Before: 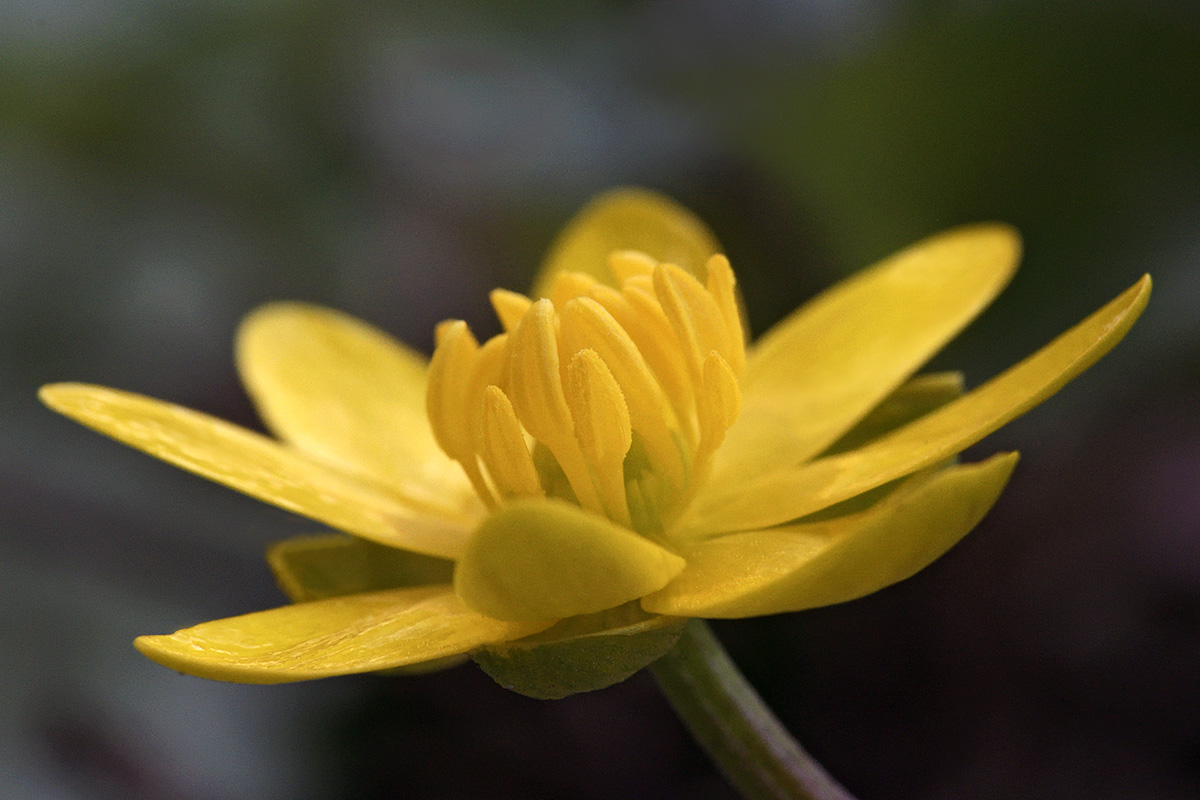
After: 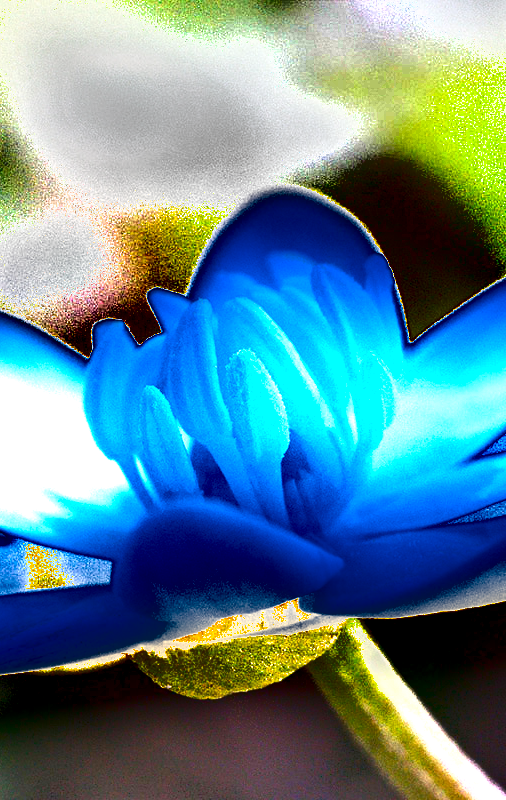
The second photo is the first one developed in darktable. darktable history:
shadows and highlights: shadows 80.73, white point adjustment -9.07, highlights -61.46, soften with gaussian
crop: left 28.583%, right 29.231%
exposure: black level correction 0, exposure 4 EV, compensate exposure bias true, compensate highlight preservation false
